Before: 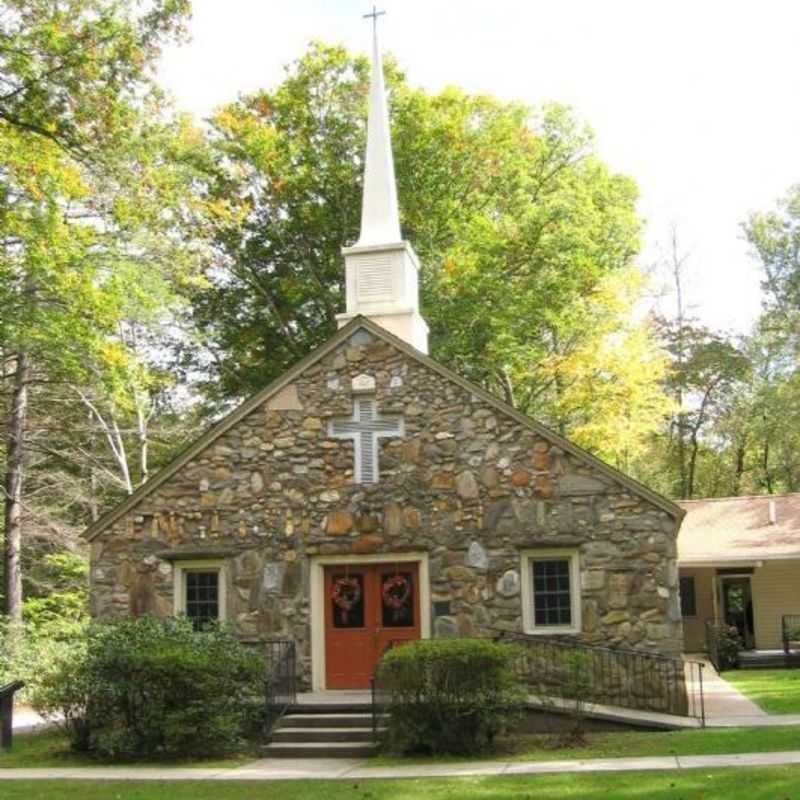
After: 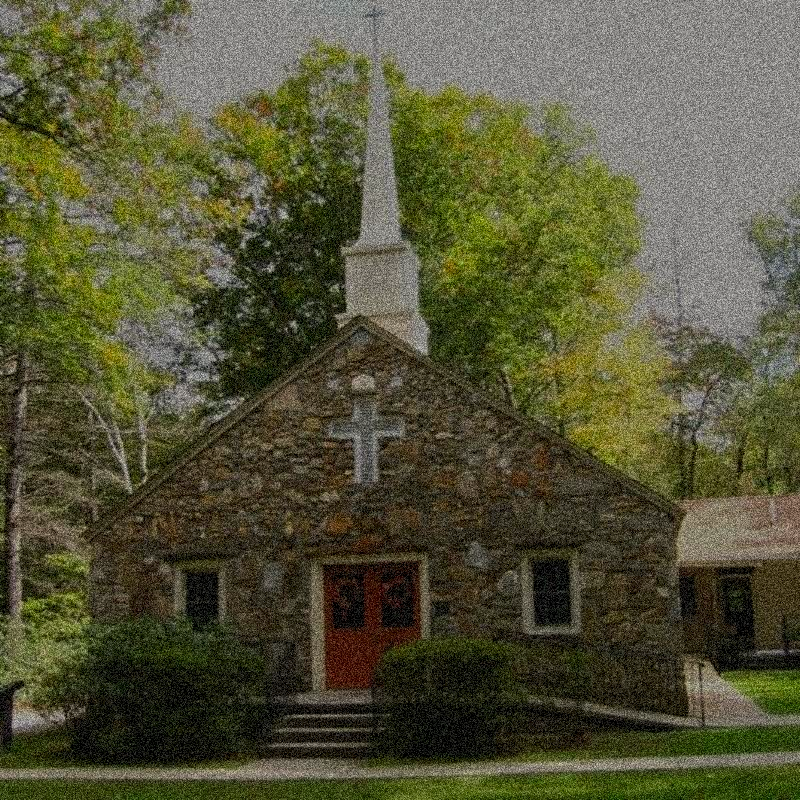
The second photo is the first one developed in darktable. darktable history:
contrast brightness saturation: contrast 0.04, saturation 0.16
tone equalizer: -8 EV -2 EV, -7 EV -2 EV, -6 EV -2 EV, -5 EV -2 EV, -4 EV -2 EV, -3 EV -2 EV, -2 EV -2 EV, -1 EV -1.63 EV, +0 EV -2 EV
grain: coarseness 3.75 ISO, strength 100%, mid-tones bias 0%
white balance: red 1.009, blue 0.985
